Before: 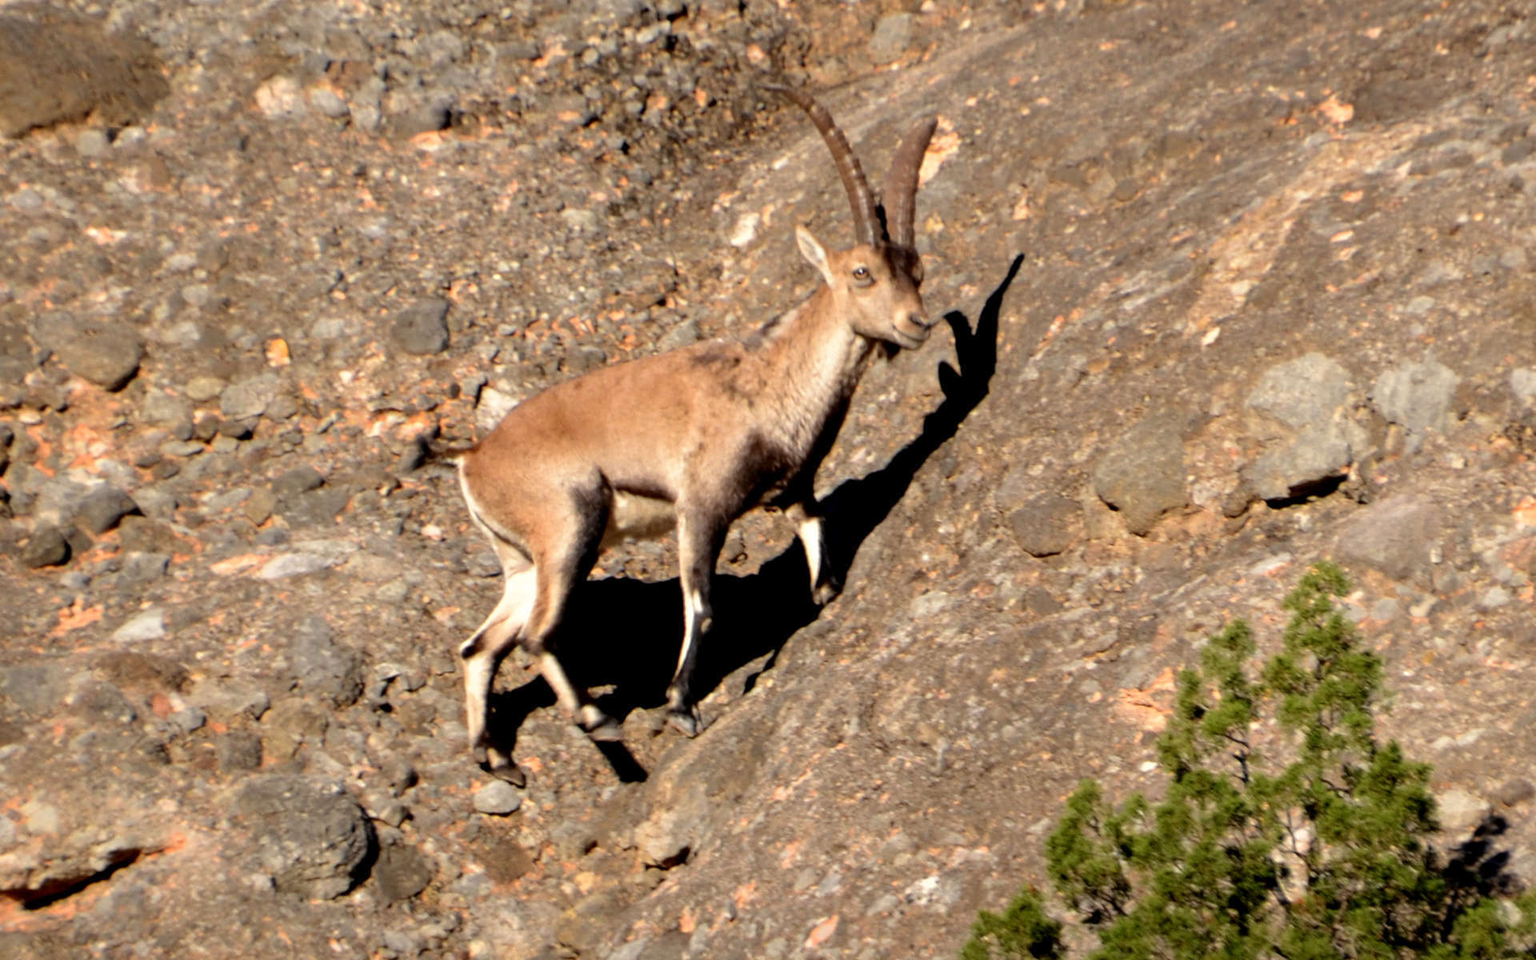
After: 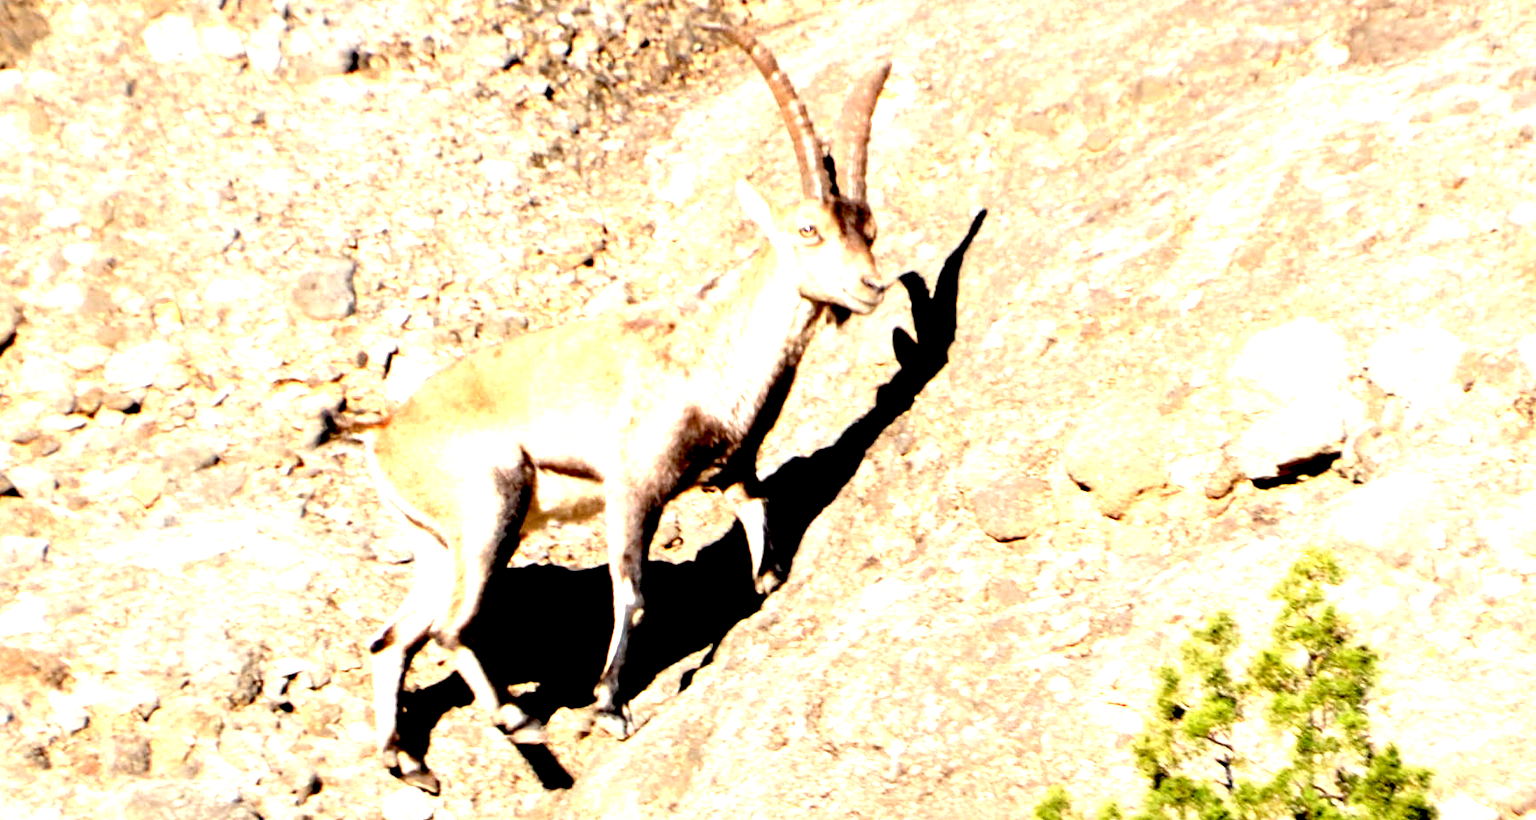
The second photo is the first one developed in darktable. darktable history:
crop: left 8.155%, top 6.611%, bottom 15.385%
exposure: black level correction 0.005, exposure 2.084 EV, compensate highlight preservation false
